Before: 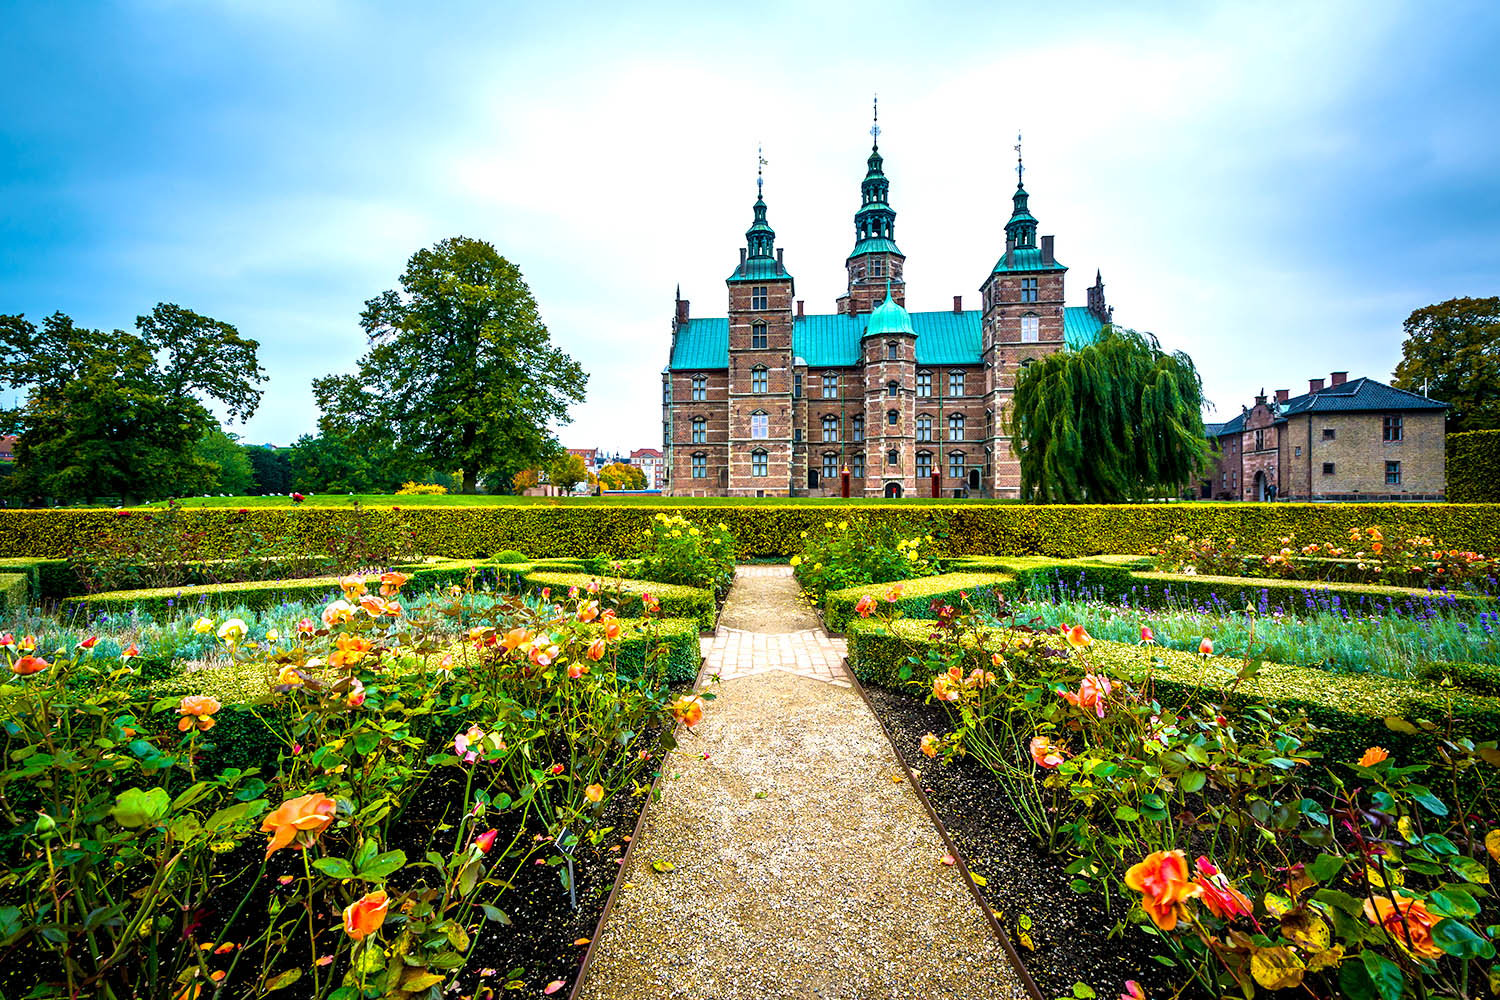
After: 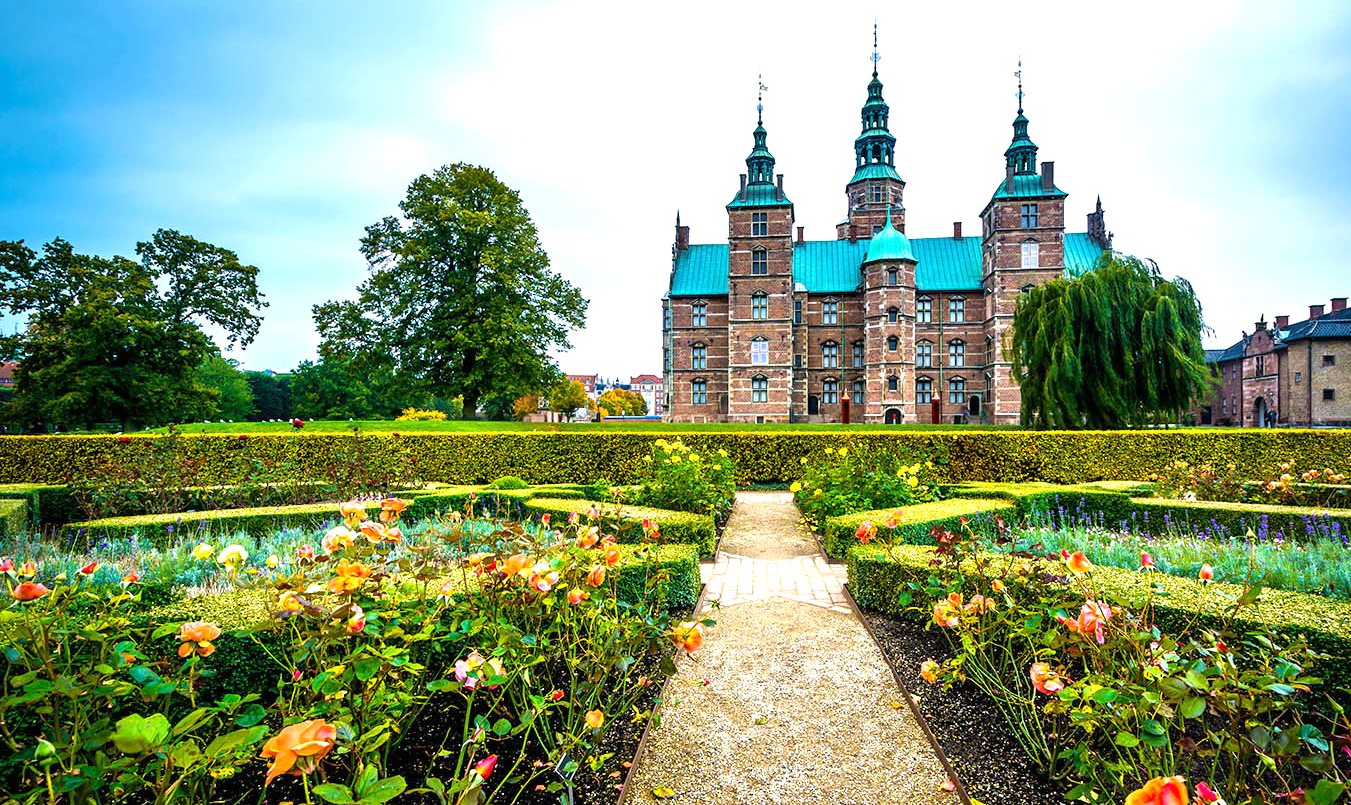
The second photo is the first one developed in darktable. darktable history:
exposure: black level correction 0, exposure 0.198 EV, compensate exposure bias true, compensate highlight preservation false
tone equalizer: edges refinement/feathering 500, mask exposure compensation -1.57 EV, preserve details no
crop: top 7.472%, right 9.895%, bottom 11.929%
